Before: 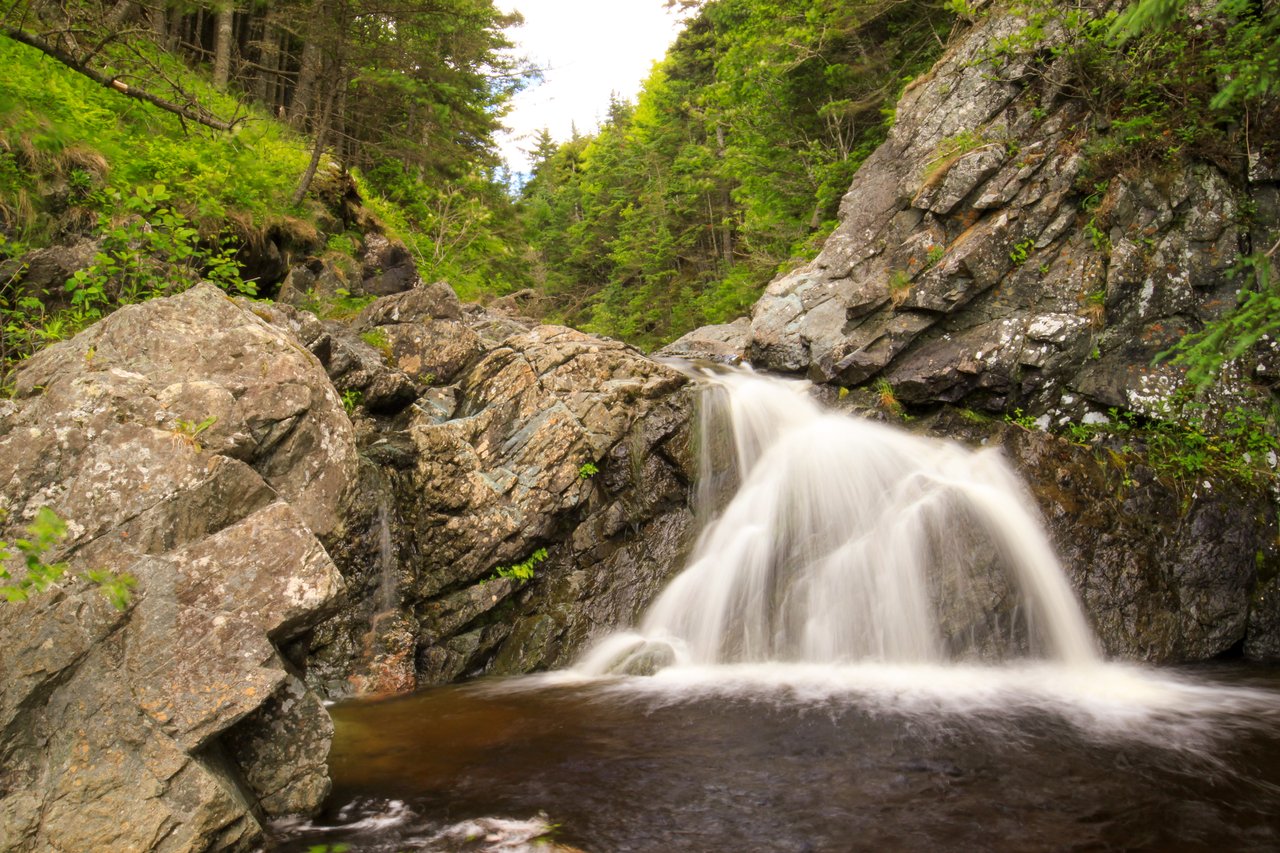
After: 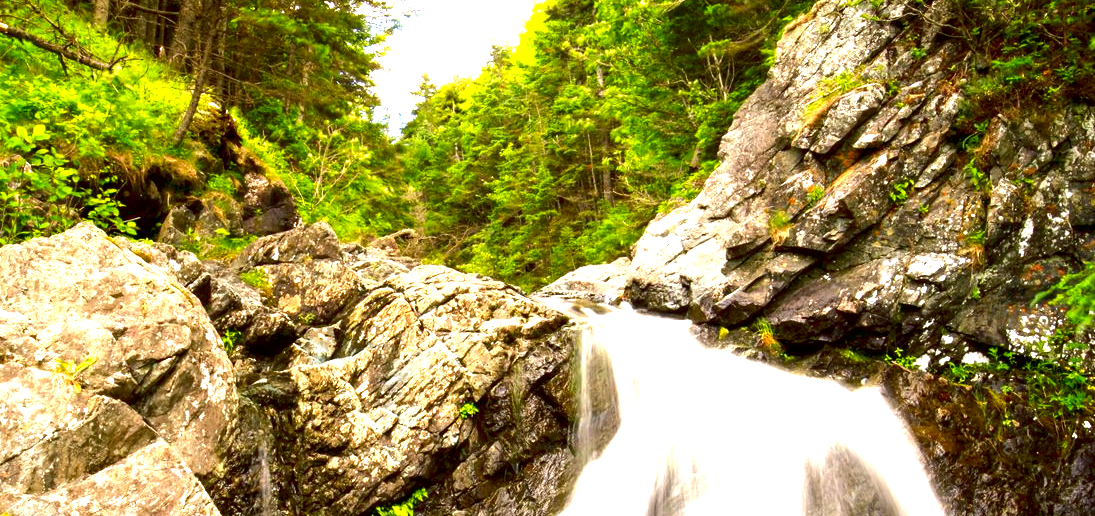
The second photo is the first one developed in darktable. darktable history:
crop and rotate: left 9.419%, top 7.245%, right 4.961%, bottom 32.161%
contrast brightness saturation: brightness -0.248, saturation 0.195
exposure: black level correction 0.008, exposure 1.413 EV, compensate highlight preservation false
